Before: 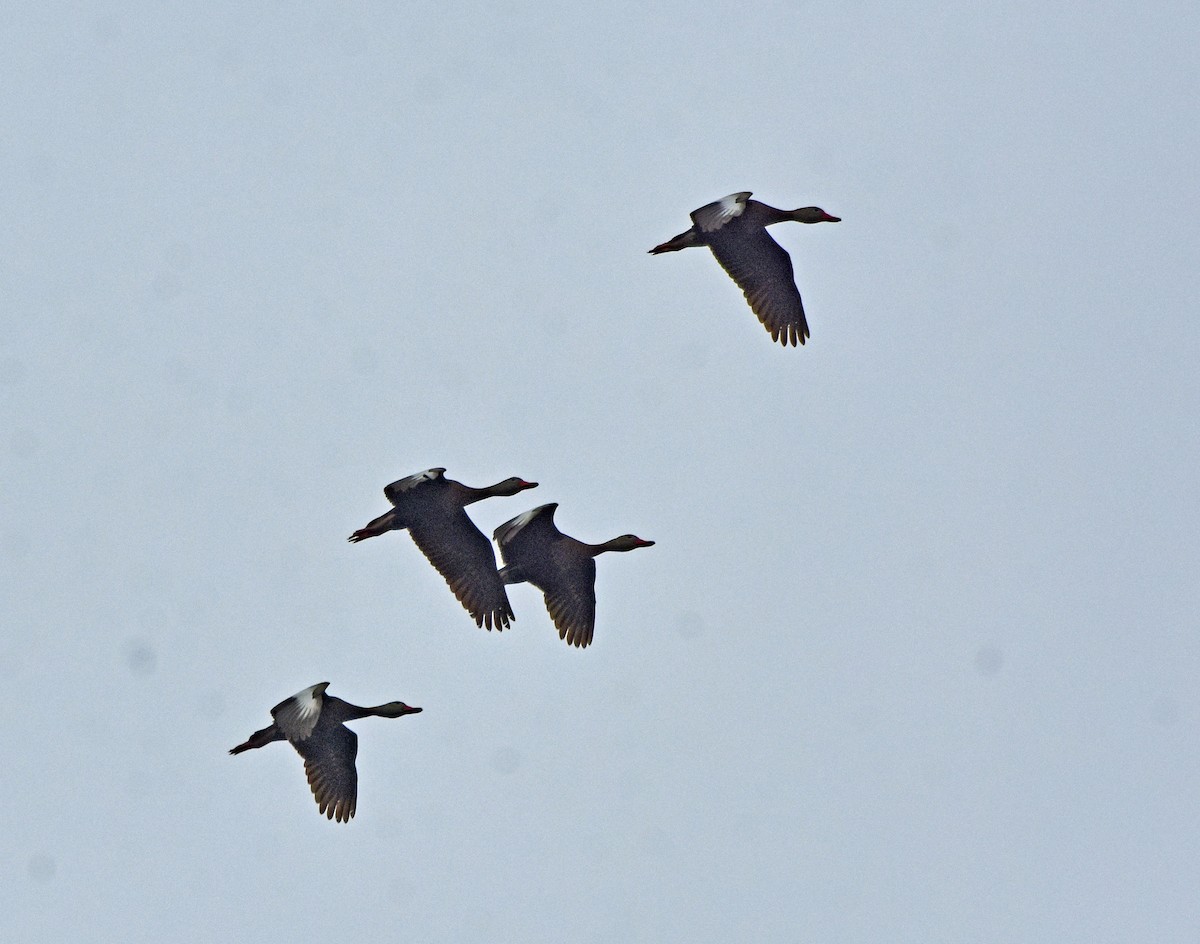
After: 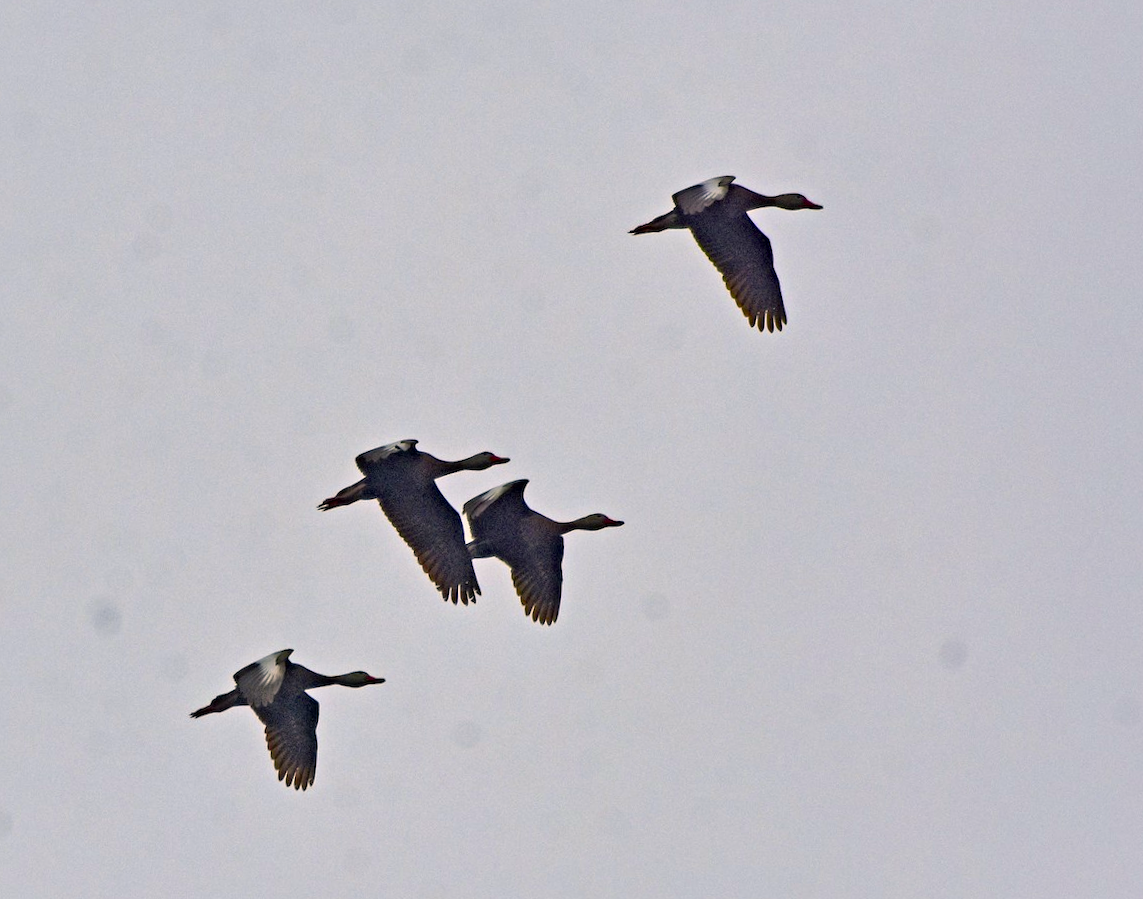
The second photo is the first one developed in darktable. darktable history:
local contrast: mode bilateral grid, contrast 19, coarseness 50, detail 119%, midtone range 0.2
crop and rotate: angle -2.27°
color balance rgb: highlights gain › chroma 3.196%, highlights gain › hue 55.38°, perceptual saturation grading › global saturation 25.202%, global vibrance 16.801%, saturation formula JzAzBz (2021)
